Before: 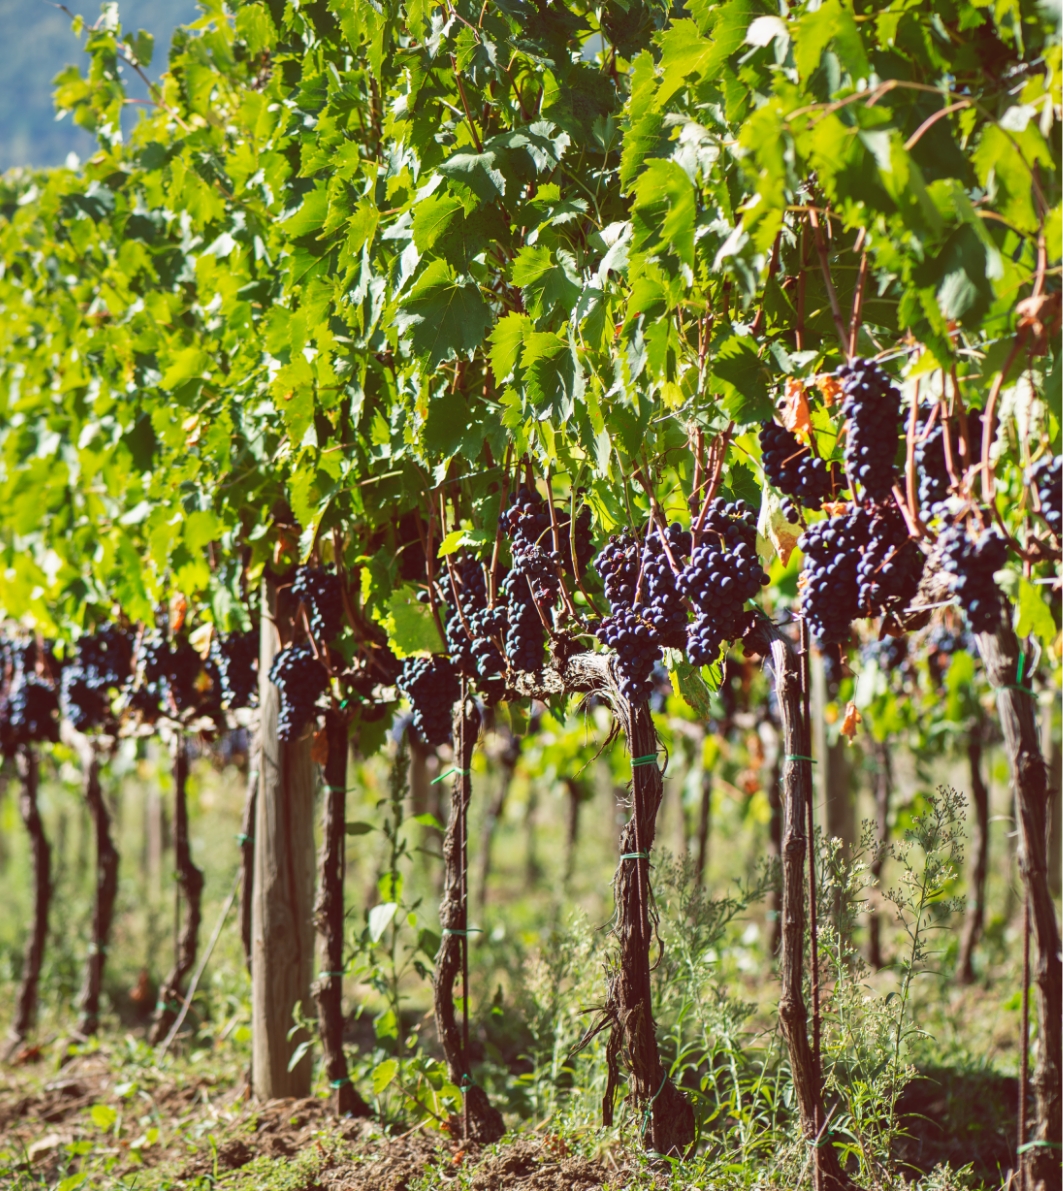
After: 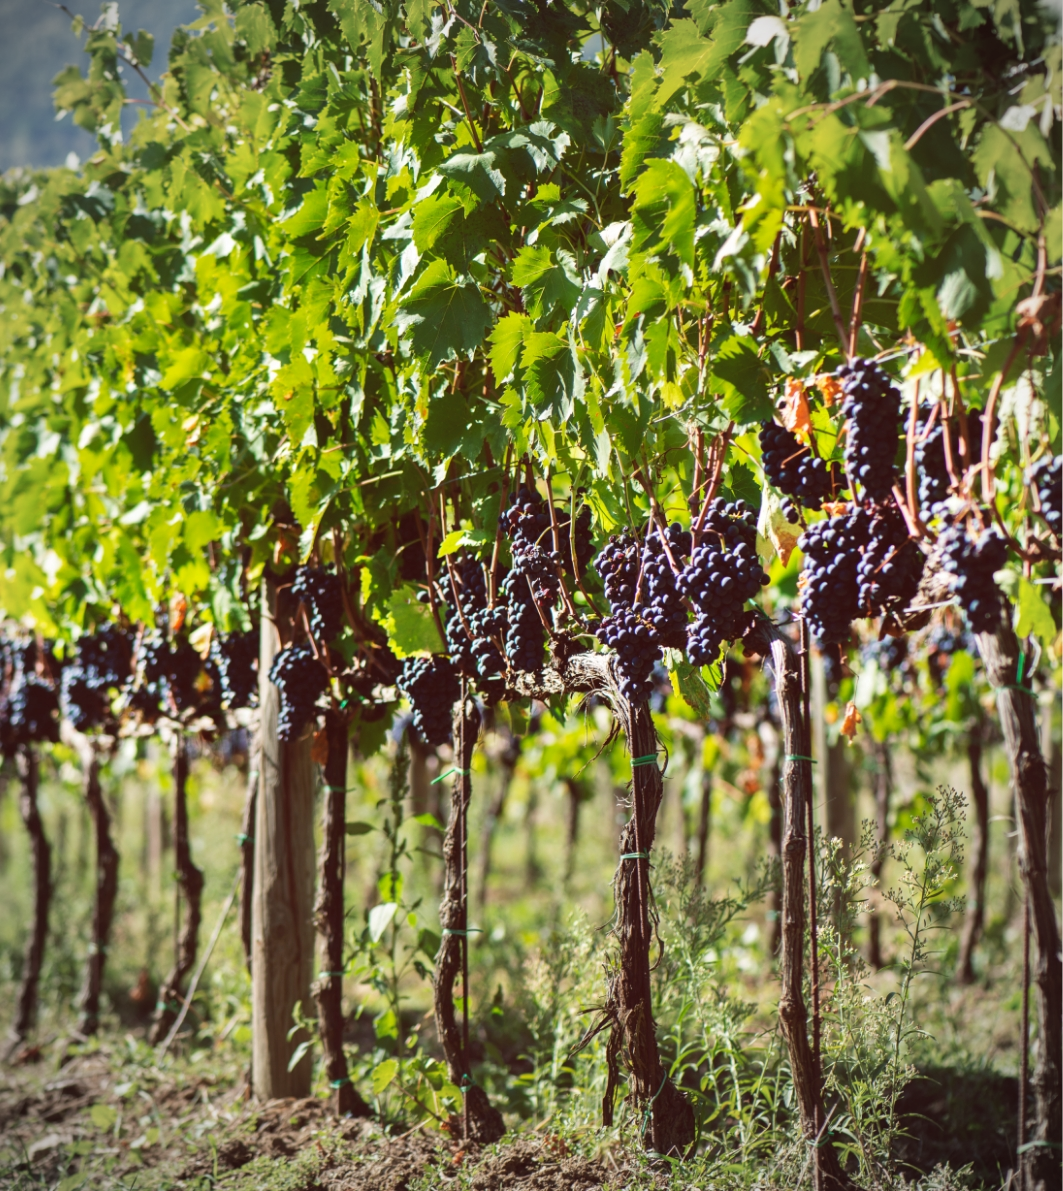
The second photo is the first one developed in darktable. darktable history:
levels: levels [0.026, 0.507, 0.987]
vignetting: unbound false
